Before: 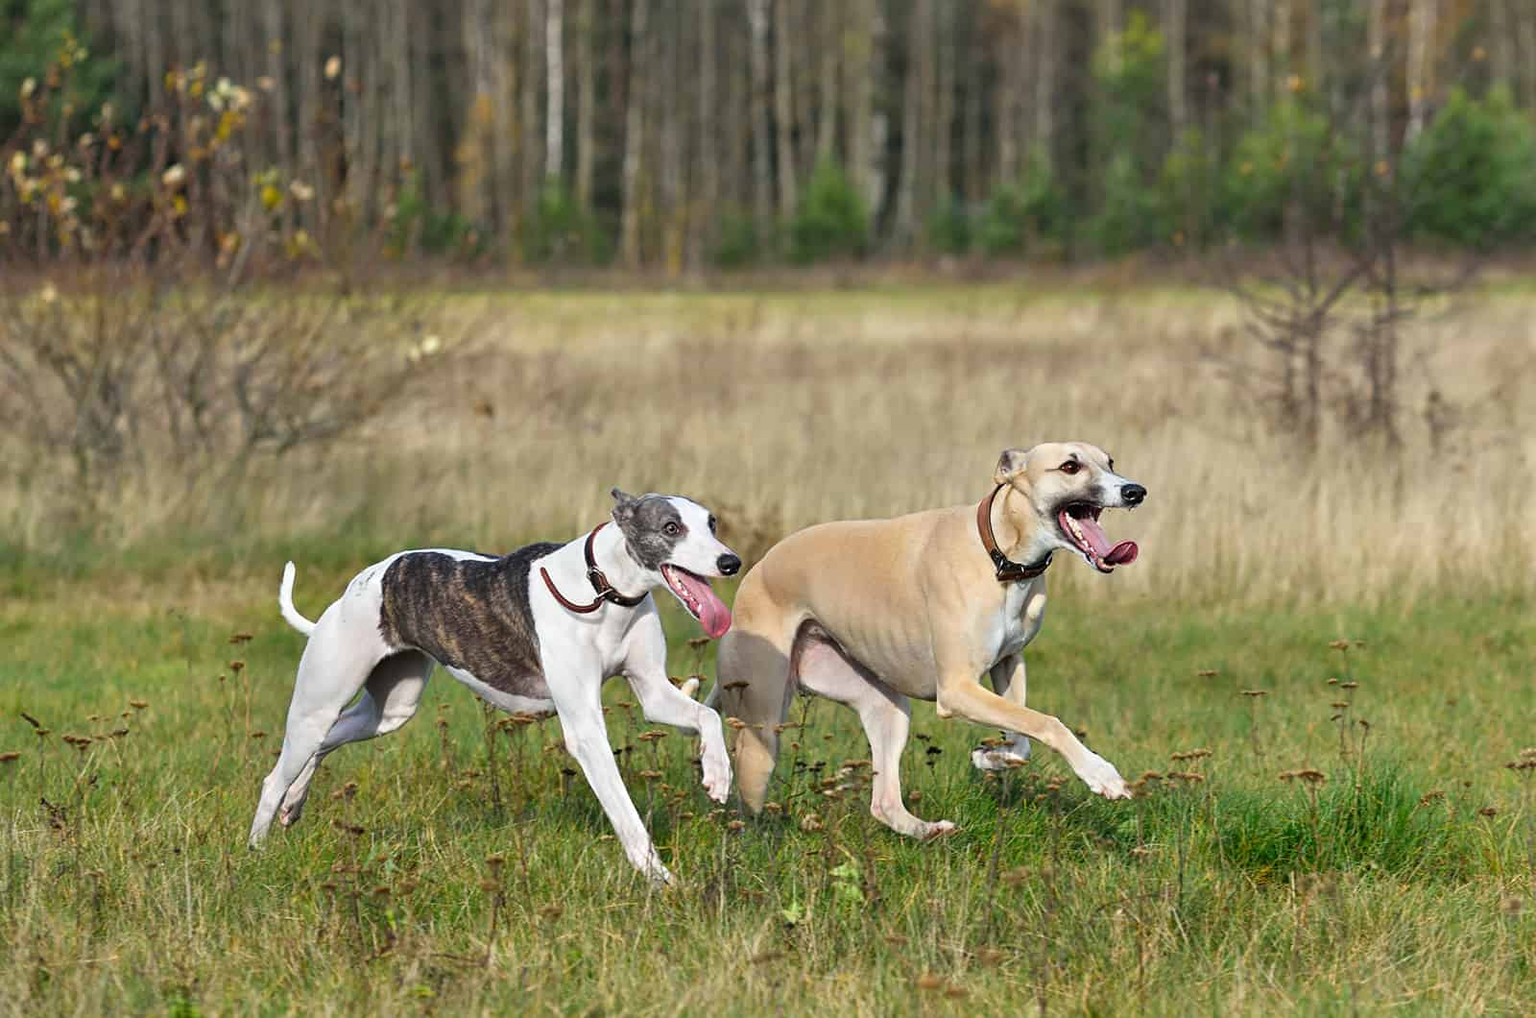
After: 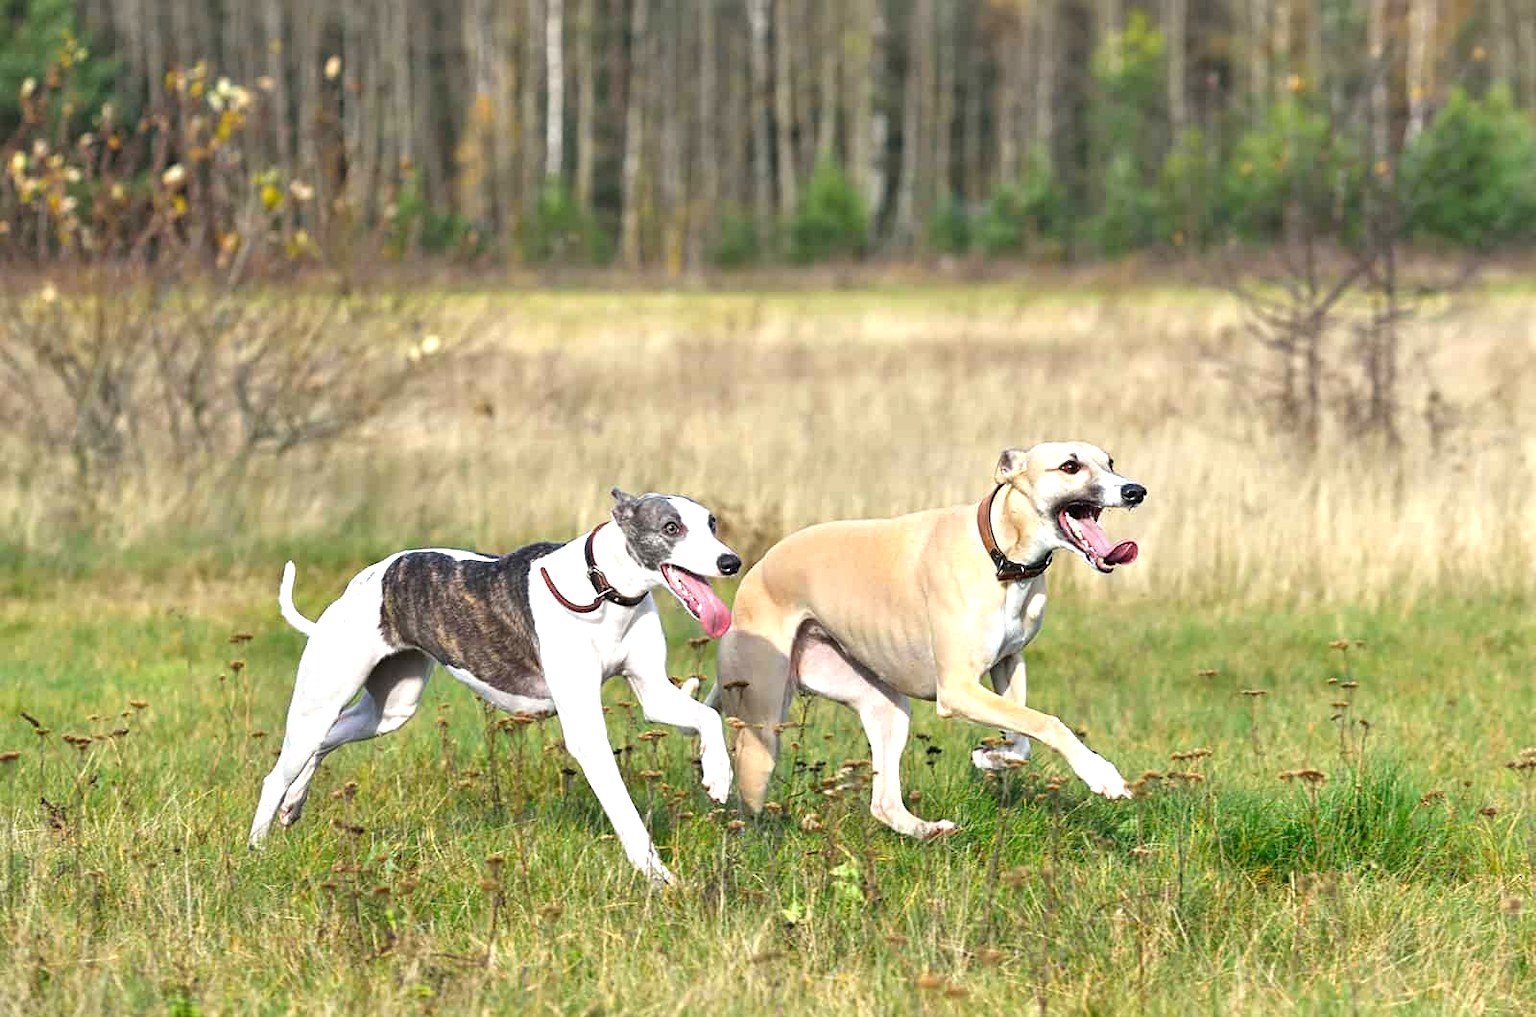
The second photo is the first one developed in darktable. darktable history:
exposure: exposure 0.78 EV, compensate highlight preservation false
